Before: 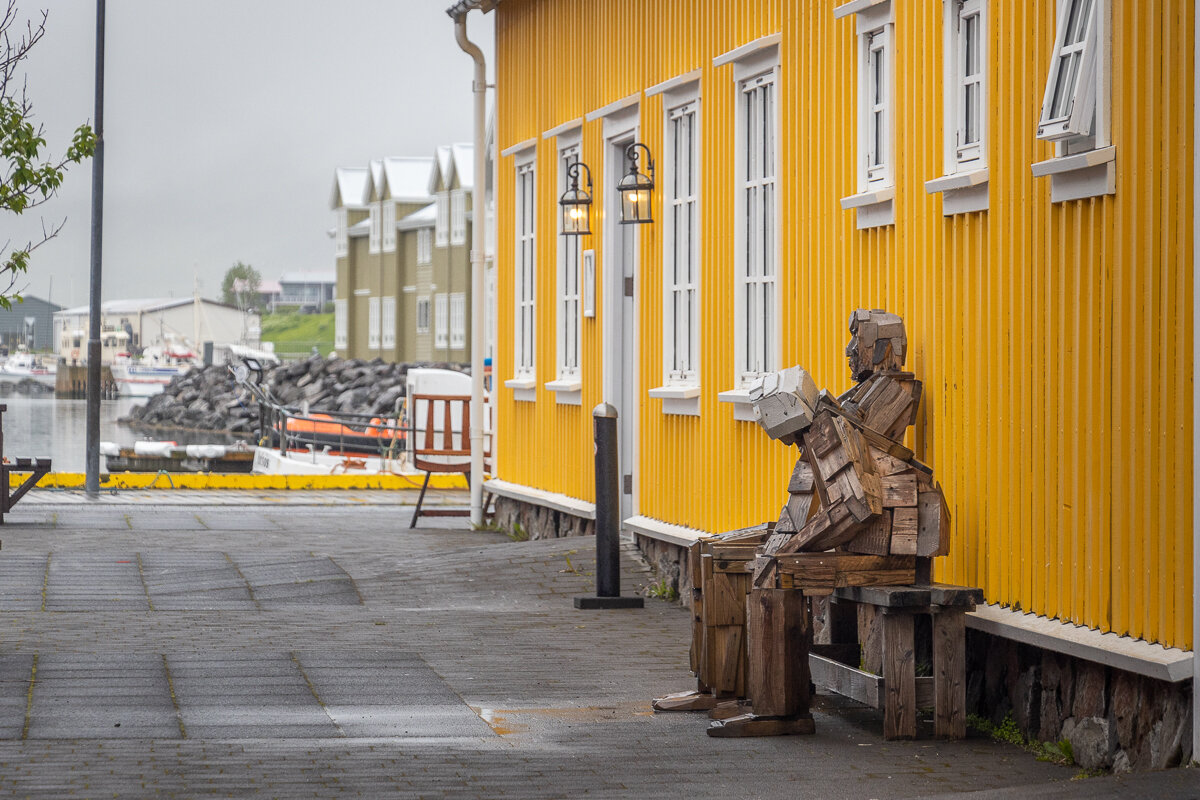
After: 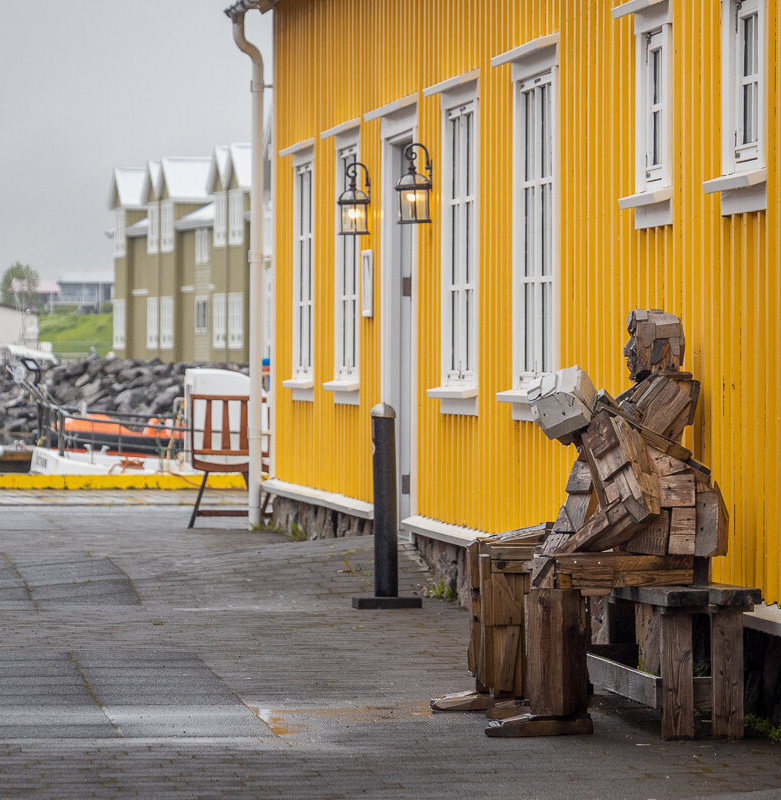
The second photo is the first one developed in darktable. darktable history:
crop and rotate: left 18.512%, right 16.348%
exposure: black level correction 0.002, exposure -0.097 EV, compensate exposure bias true, compensate highlight preservation false
